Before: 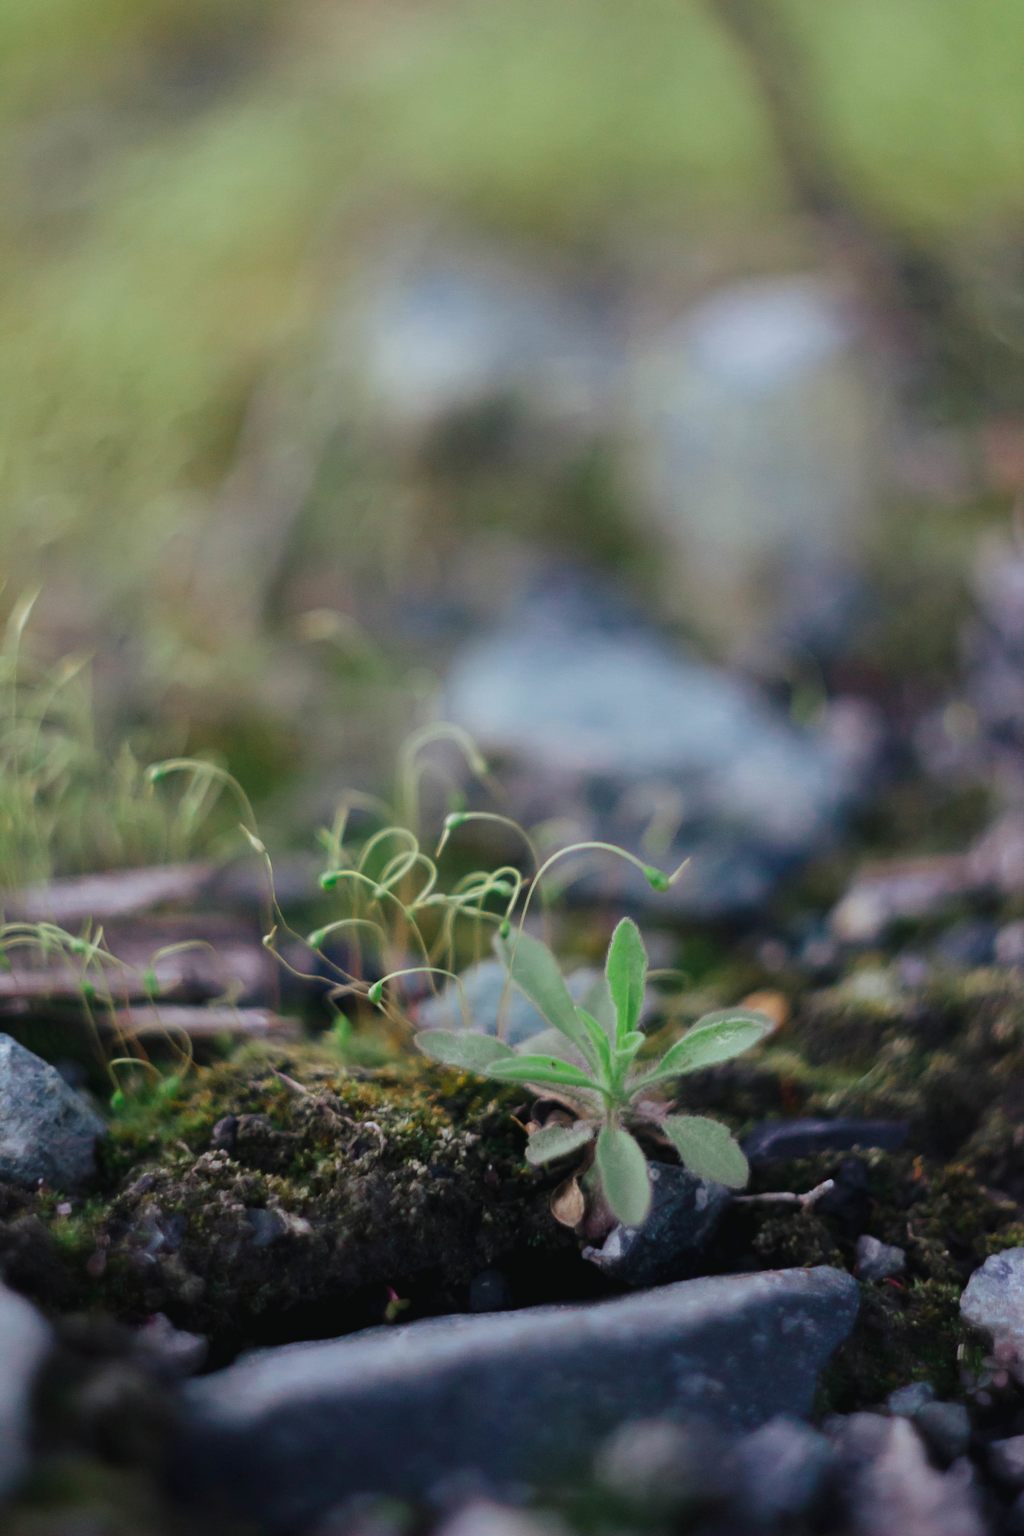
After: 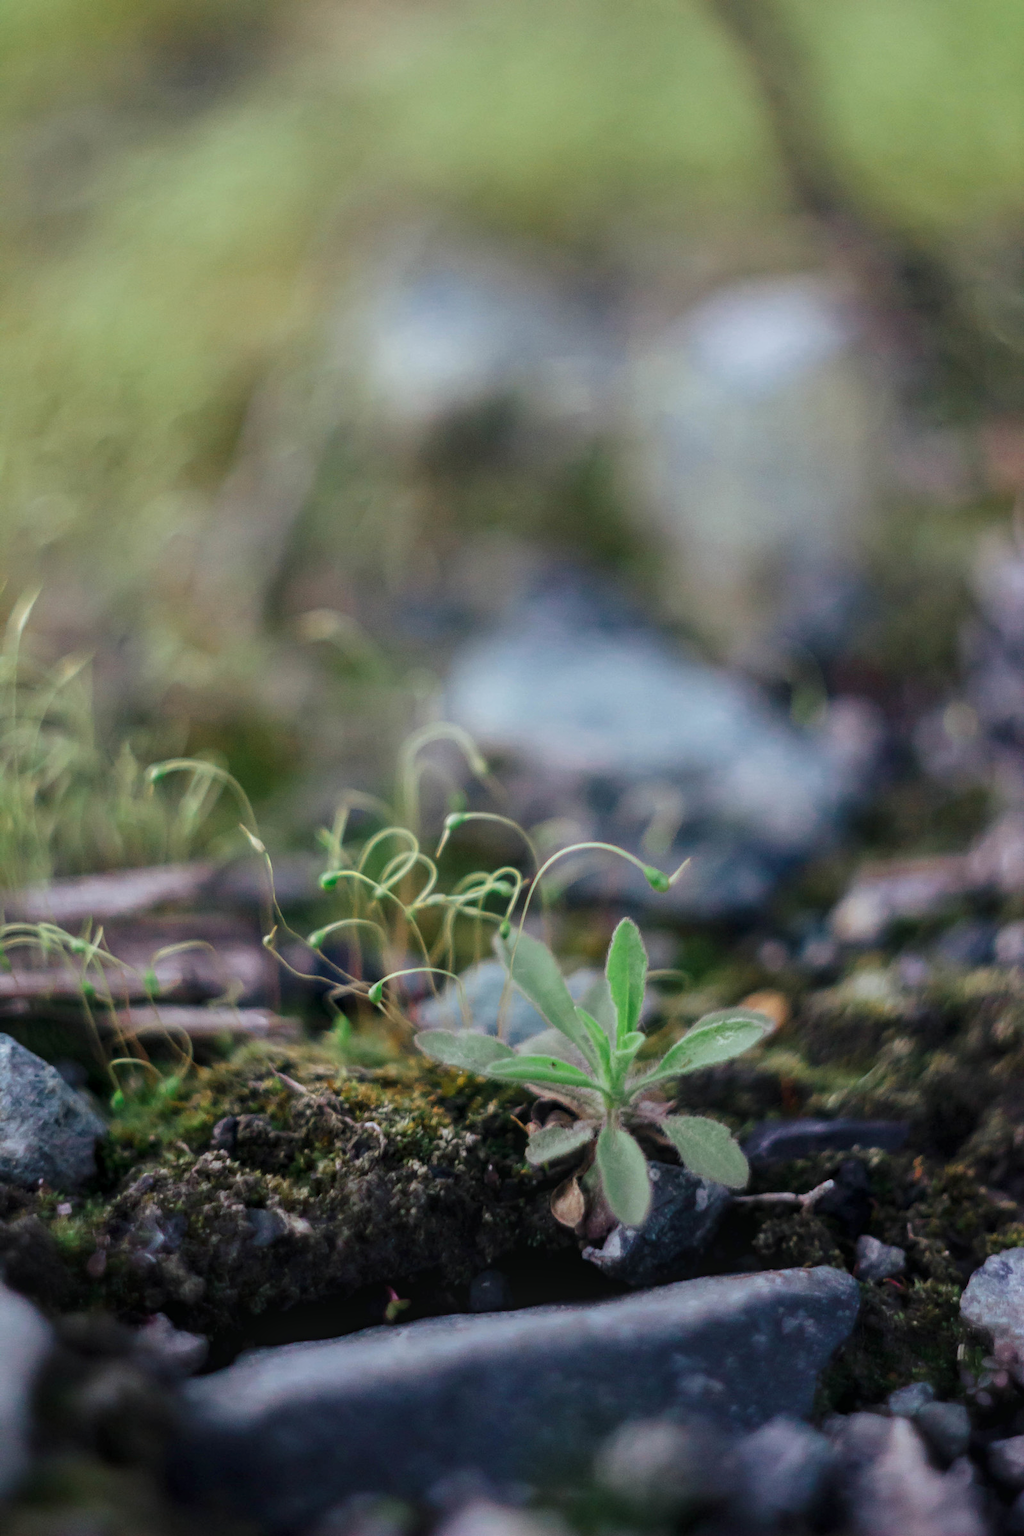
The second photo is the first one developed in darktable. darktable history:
exposure: black level correction 0, compensate exposure bias true, compensate highlight preservation false
local contrast: highlights 0%, shadows 0%, detail 133%
